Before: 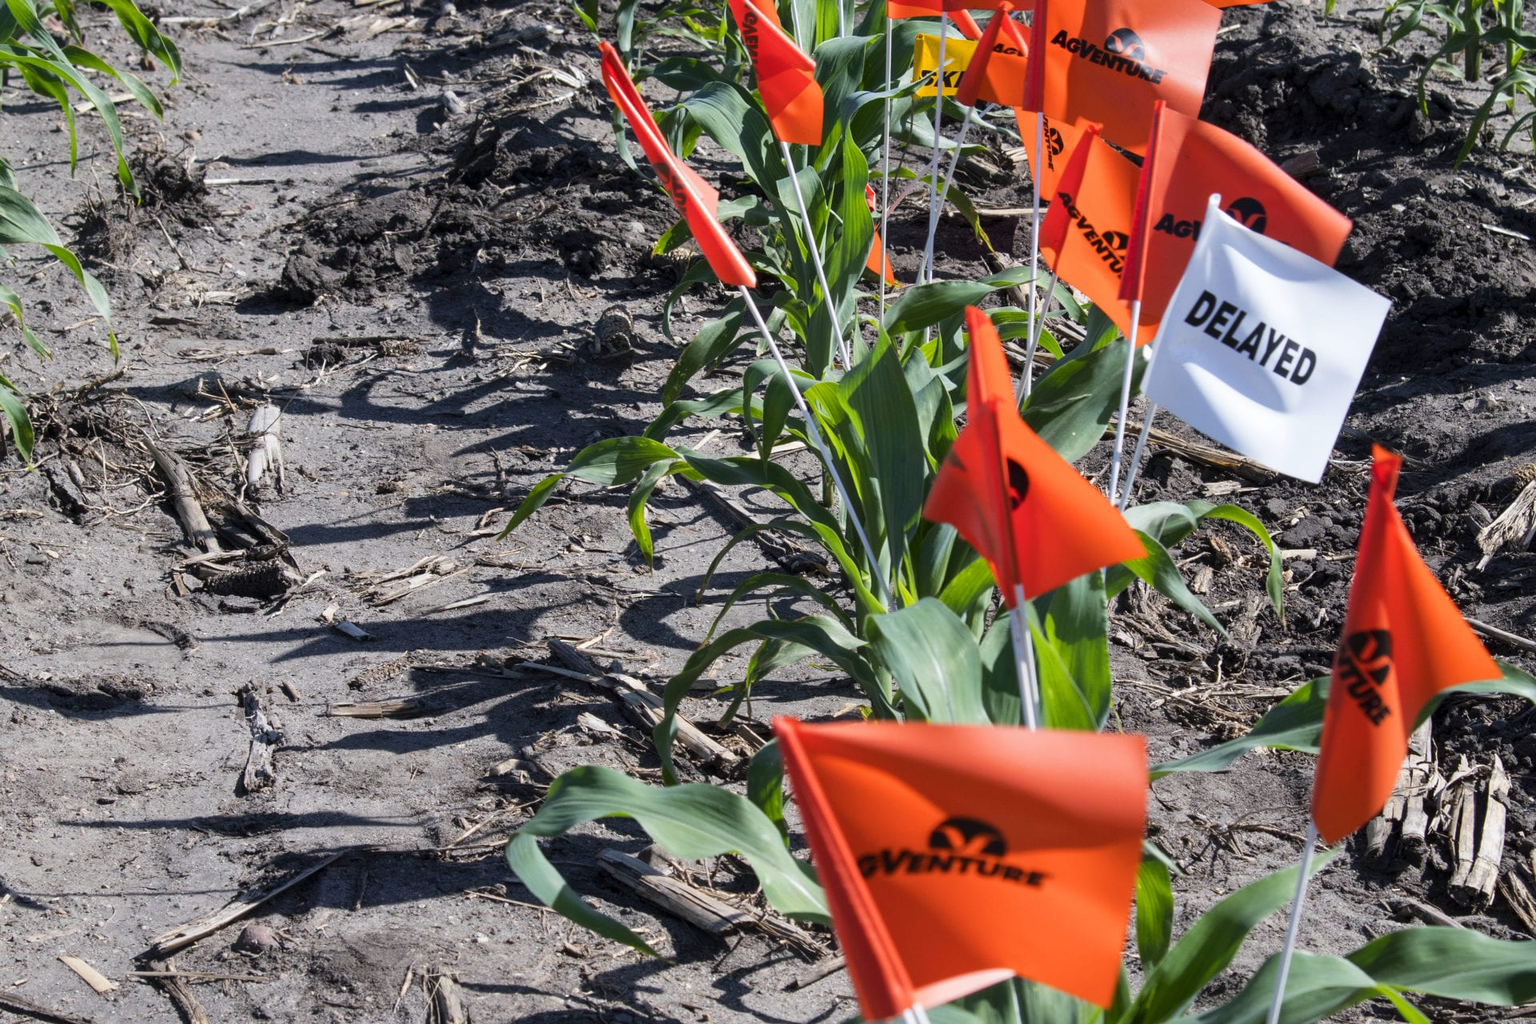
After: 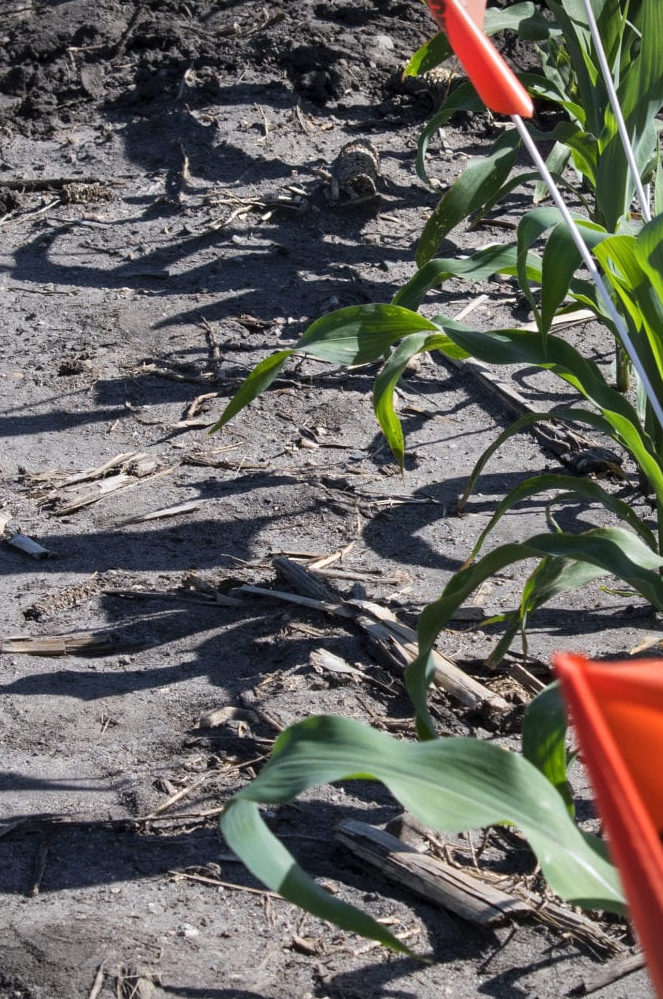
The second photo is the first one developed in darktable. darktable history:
vignetting: fall-off start 91.15%, unbound false
shadows and highlights: shadows 12.47, white point adjustment 1.31, highlights color adjustment 52.66%, soften with gaussian
crop and rotate: left 21.502%, top 18.966%, right 43.94%, bottom 2.982%
